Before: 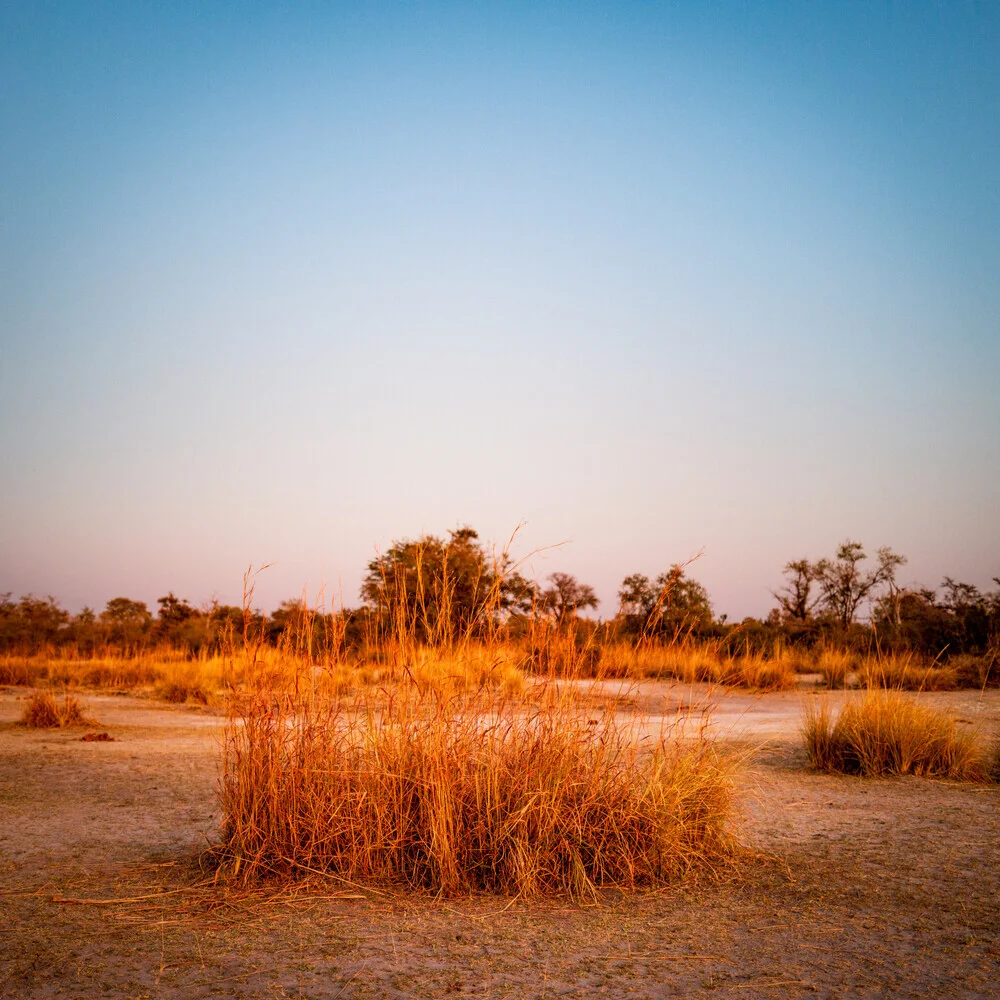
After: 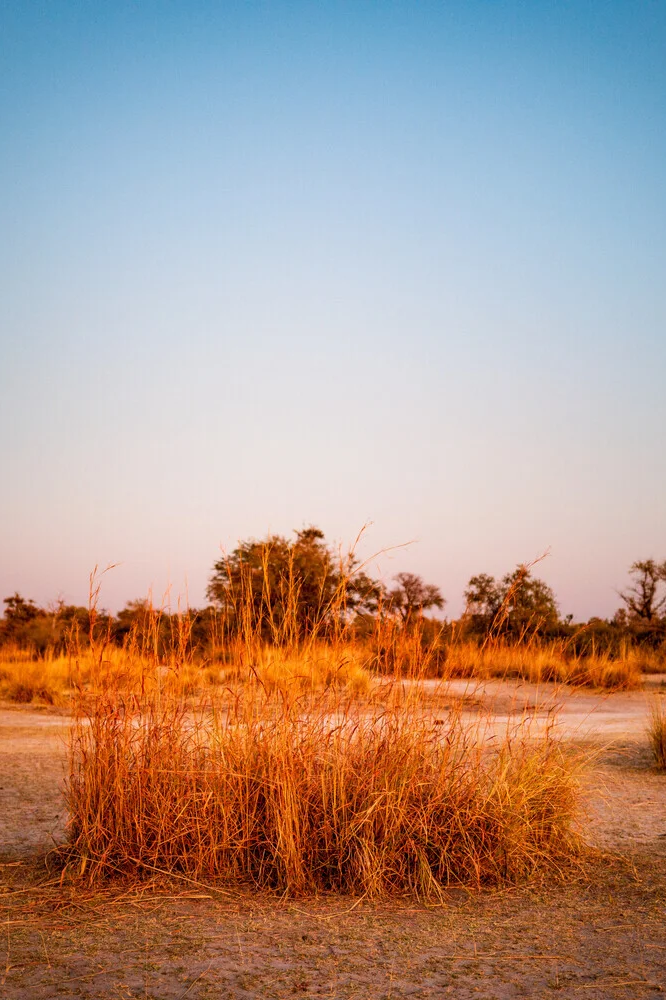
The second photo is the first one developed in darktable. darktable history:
crop: left 15.419%, right 17.914%
